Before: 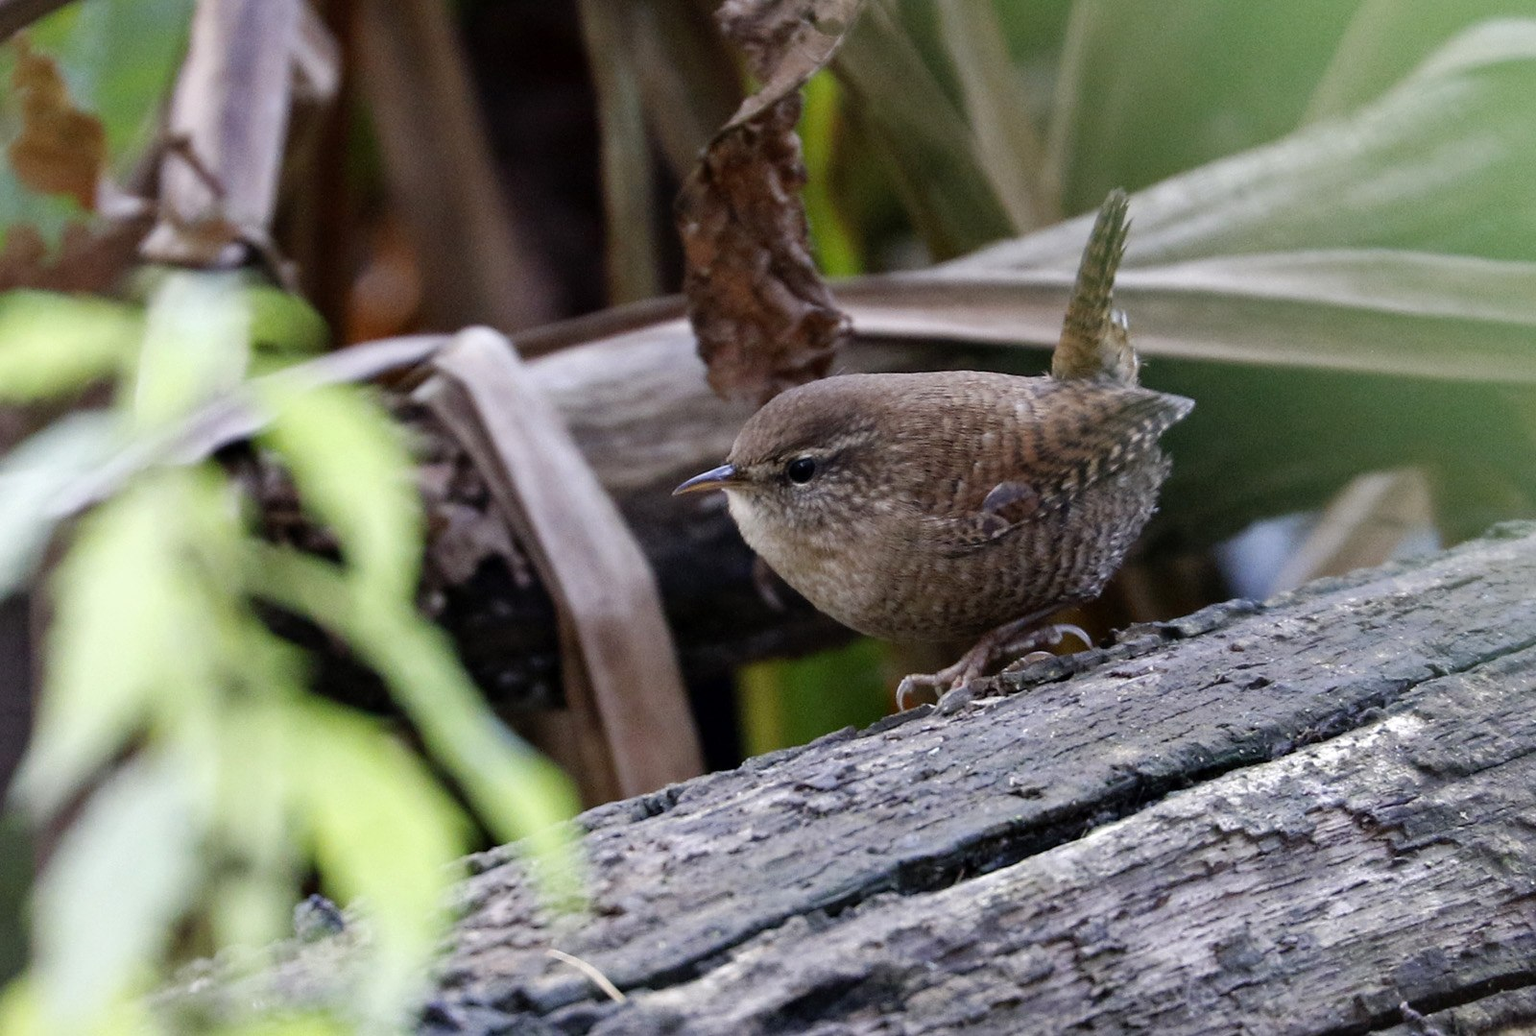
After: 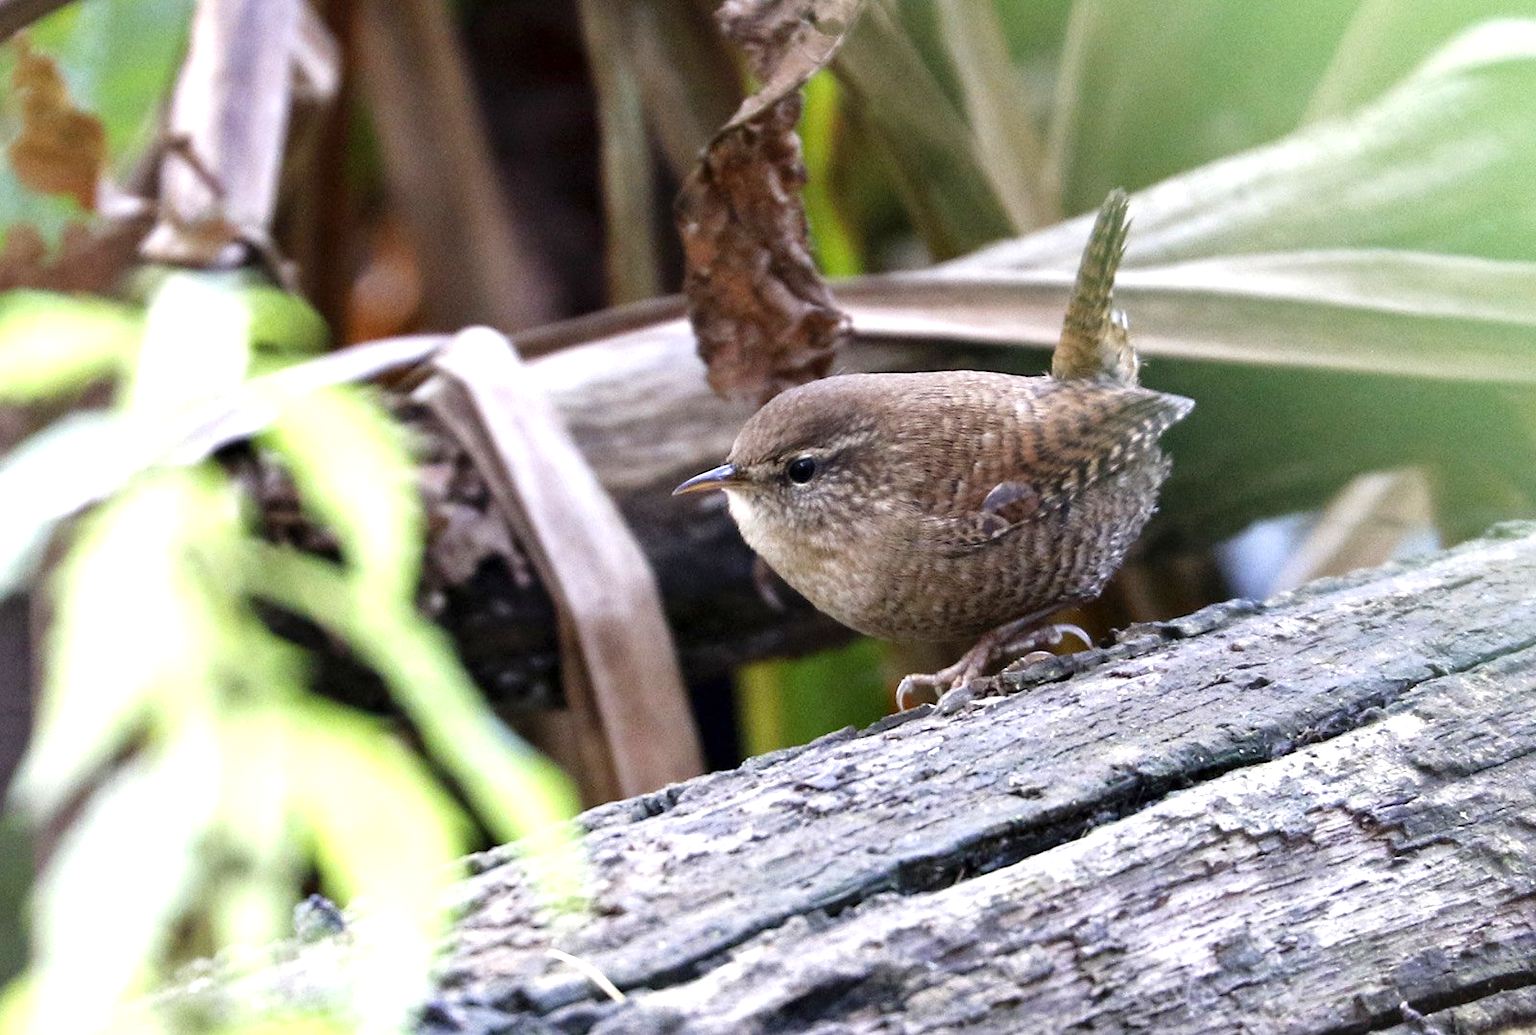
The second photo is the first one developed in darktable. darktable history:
exposure: exposure 0.998 EV, compensate exposure bias true, compensate highlight preservation false
